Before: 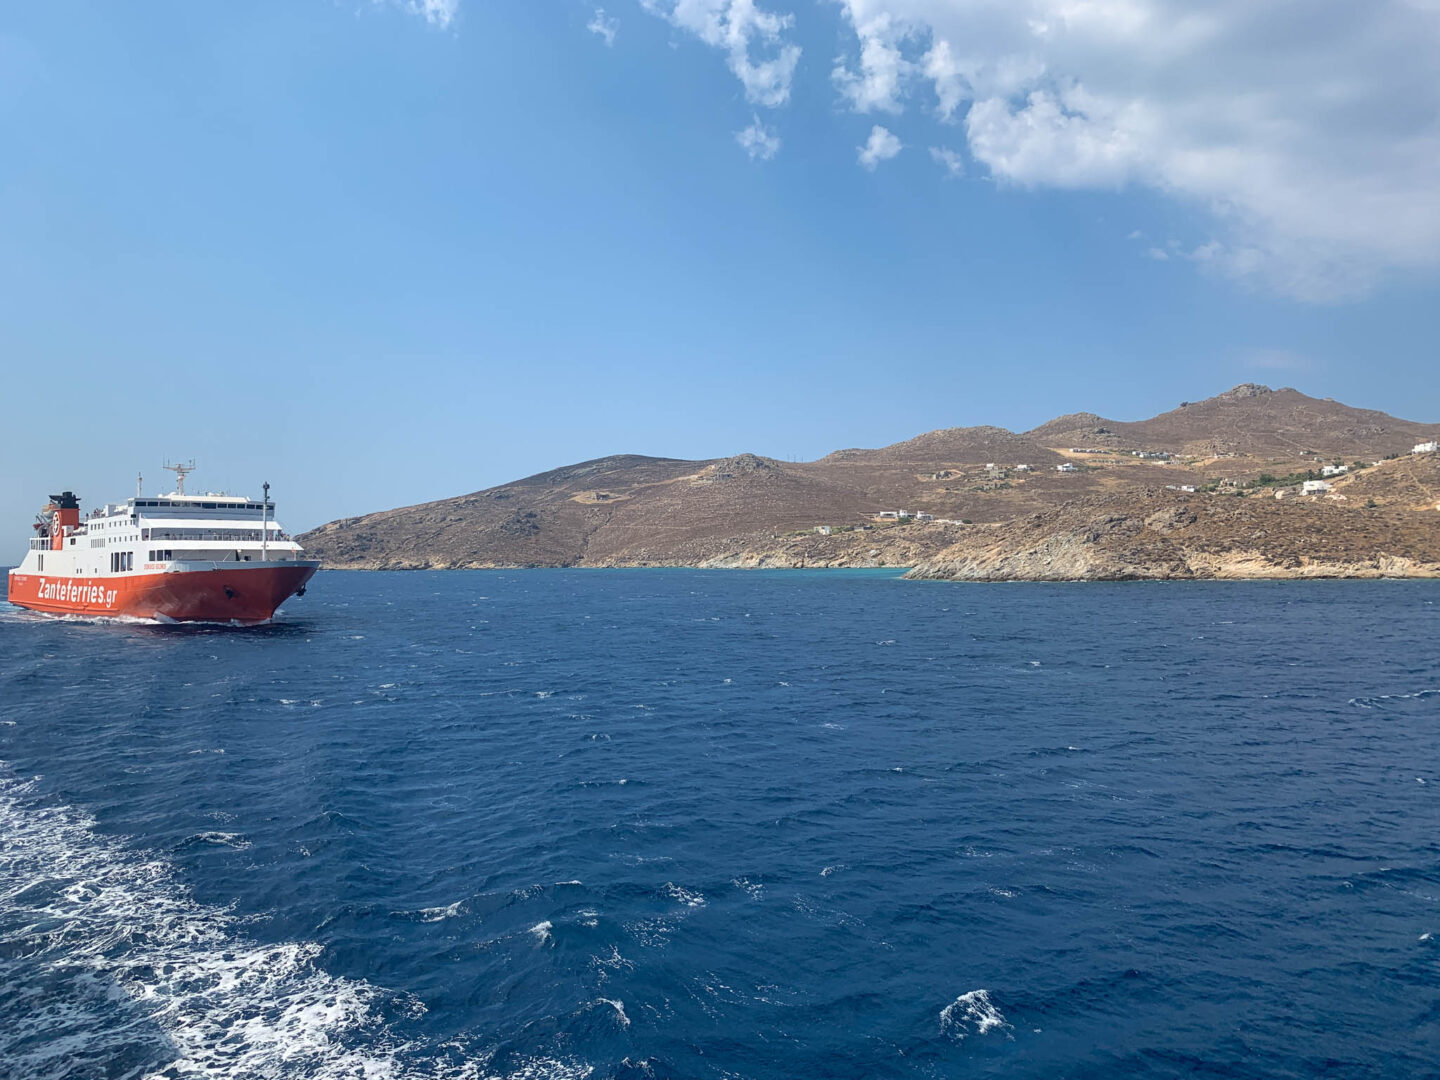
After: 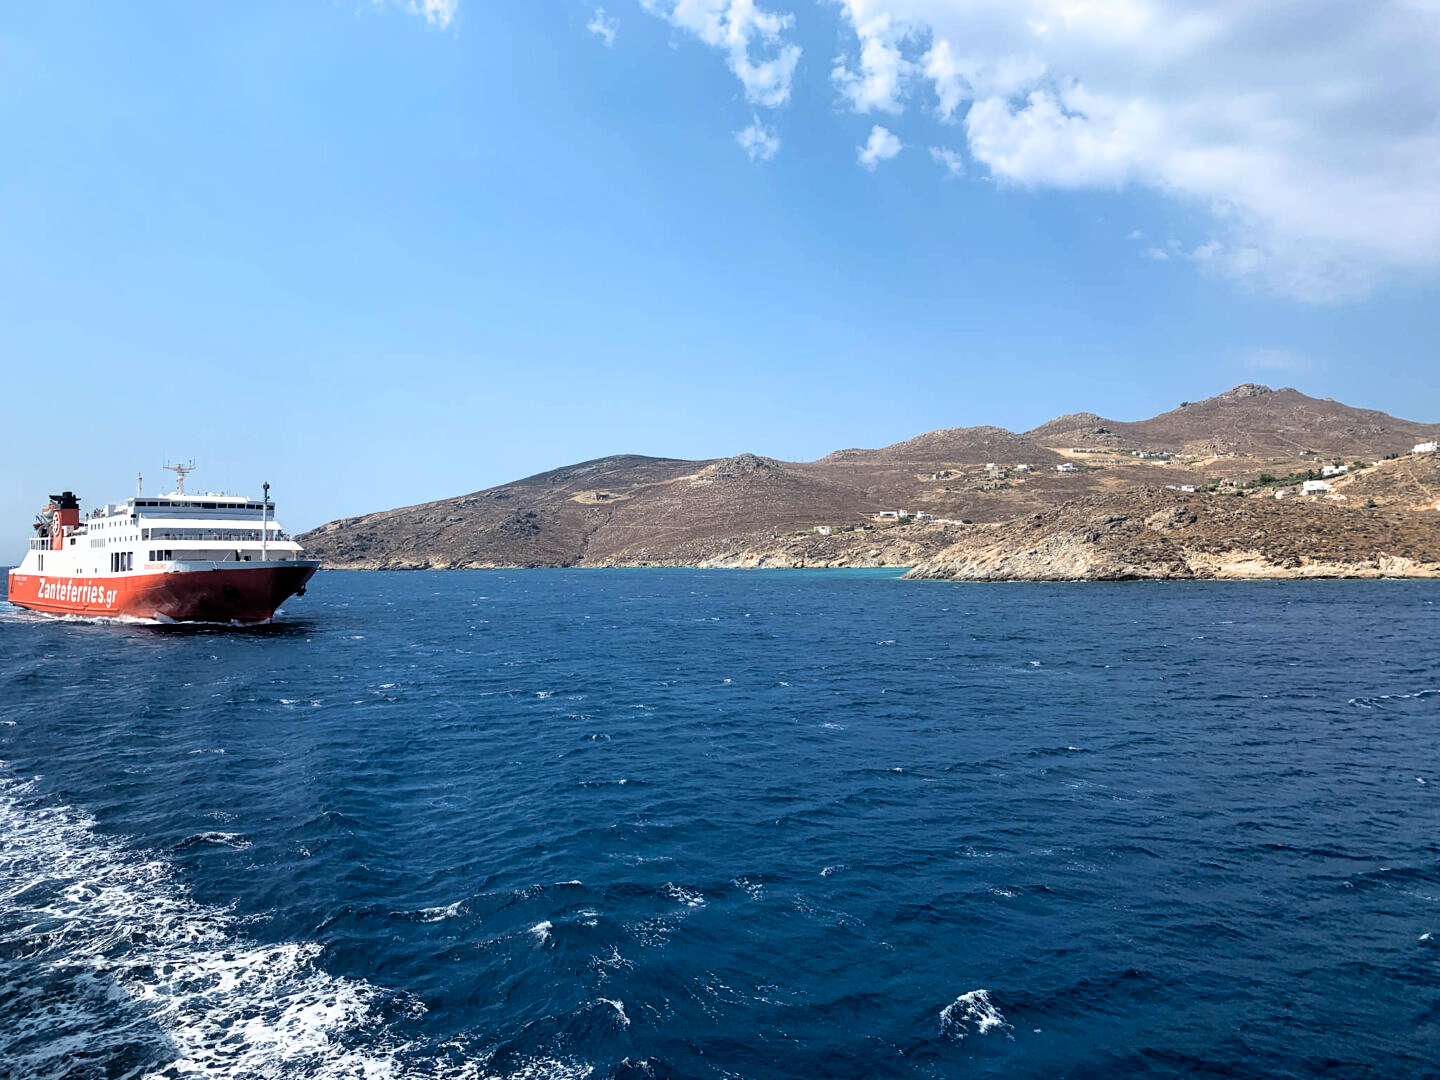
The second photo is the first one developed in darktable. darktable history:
contrast brightness saturation: saturation 0.181
filmic rgb: black relative exposure -3.48 EV, white relative exposure 2.26 EV, hardness 3.41
